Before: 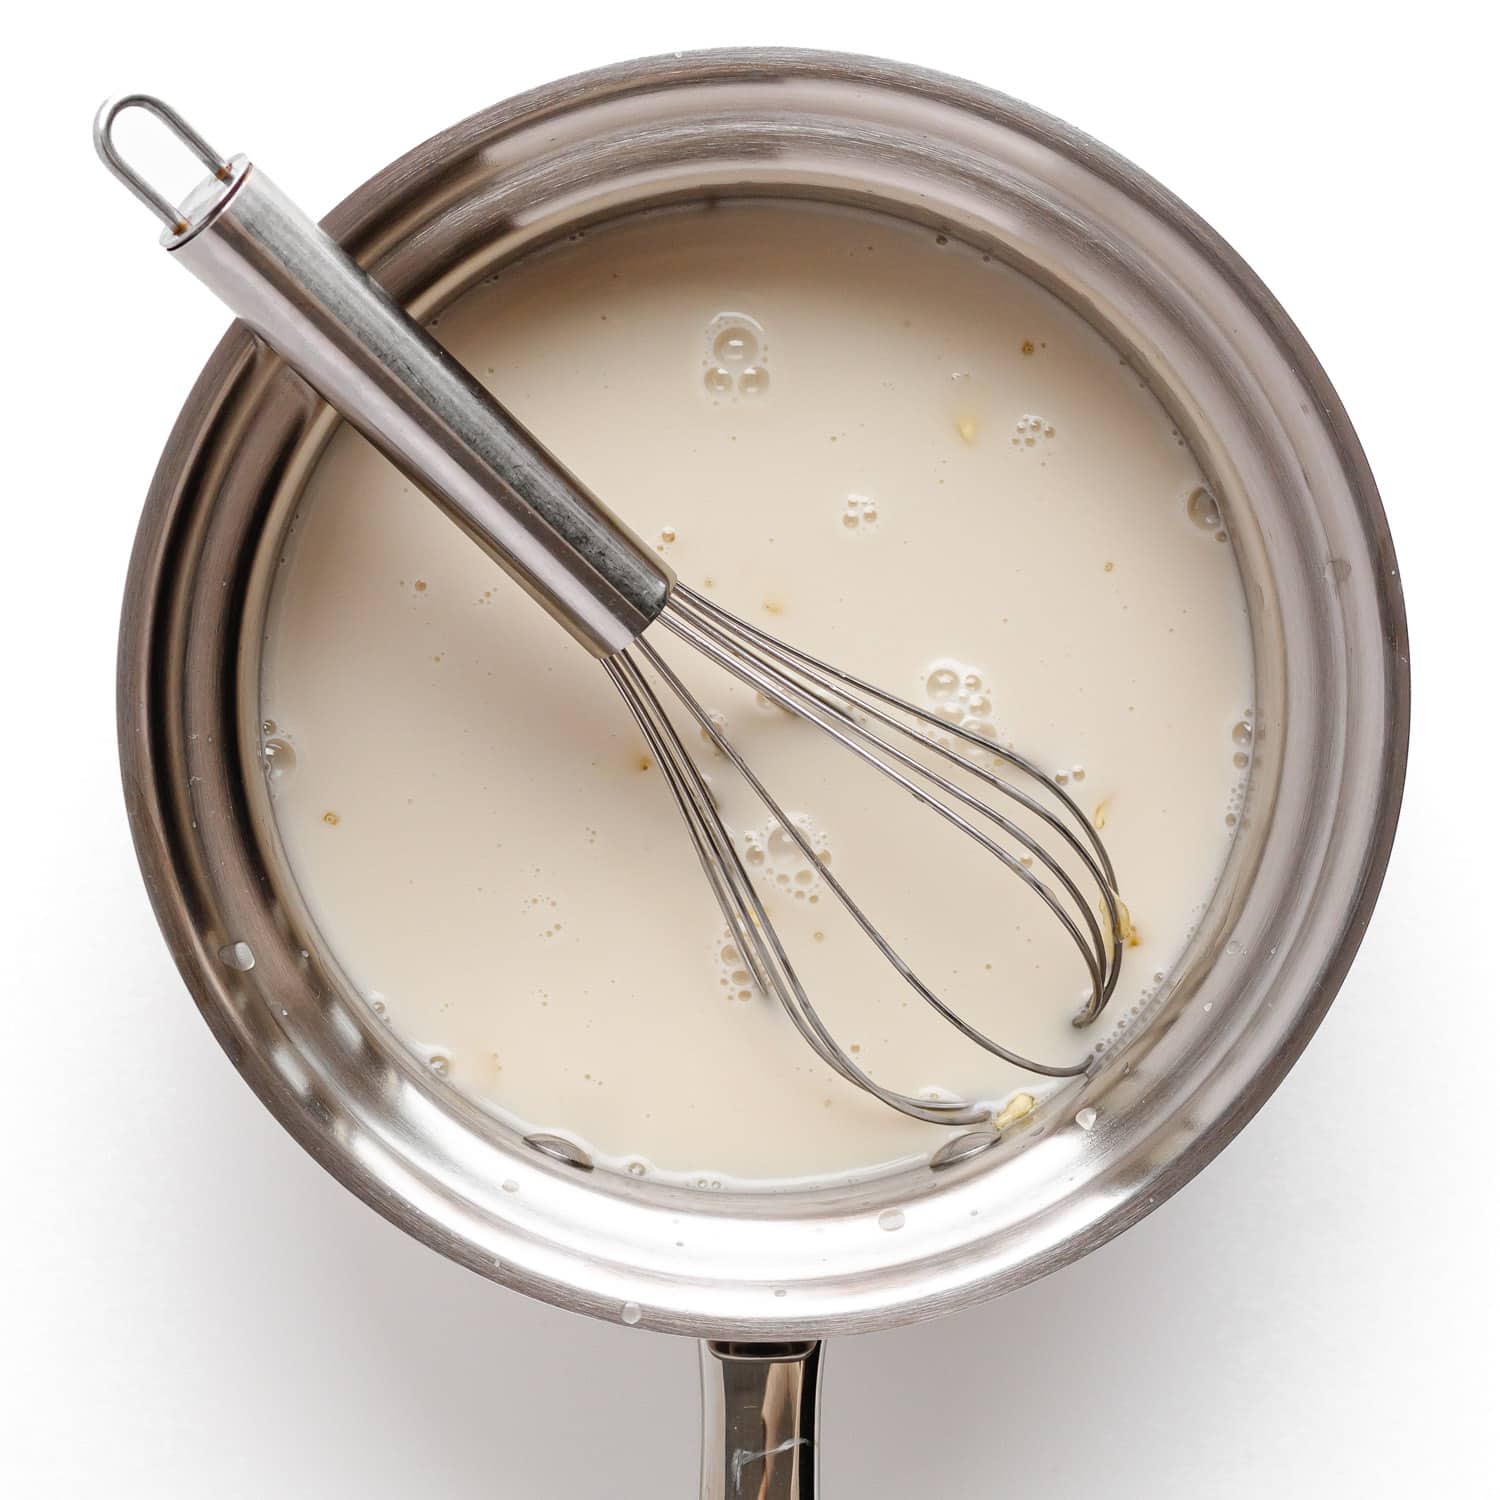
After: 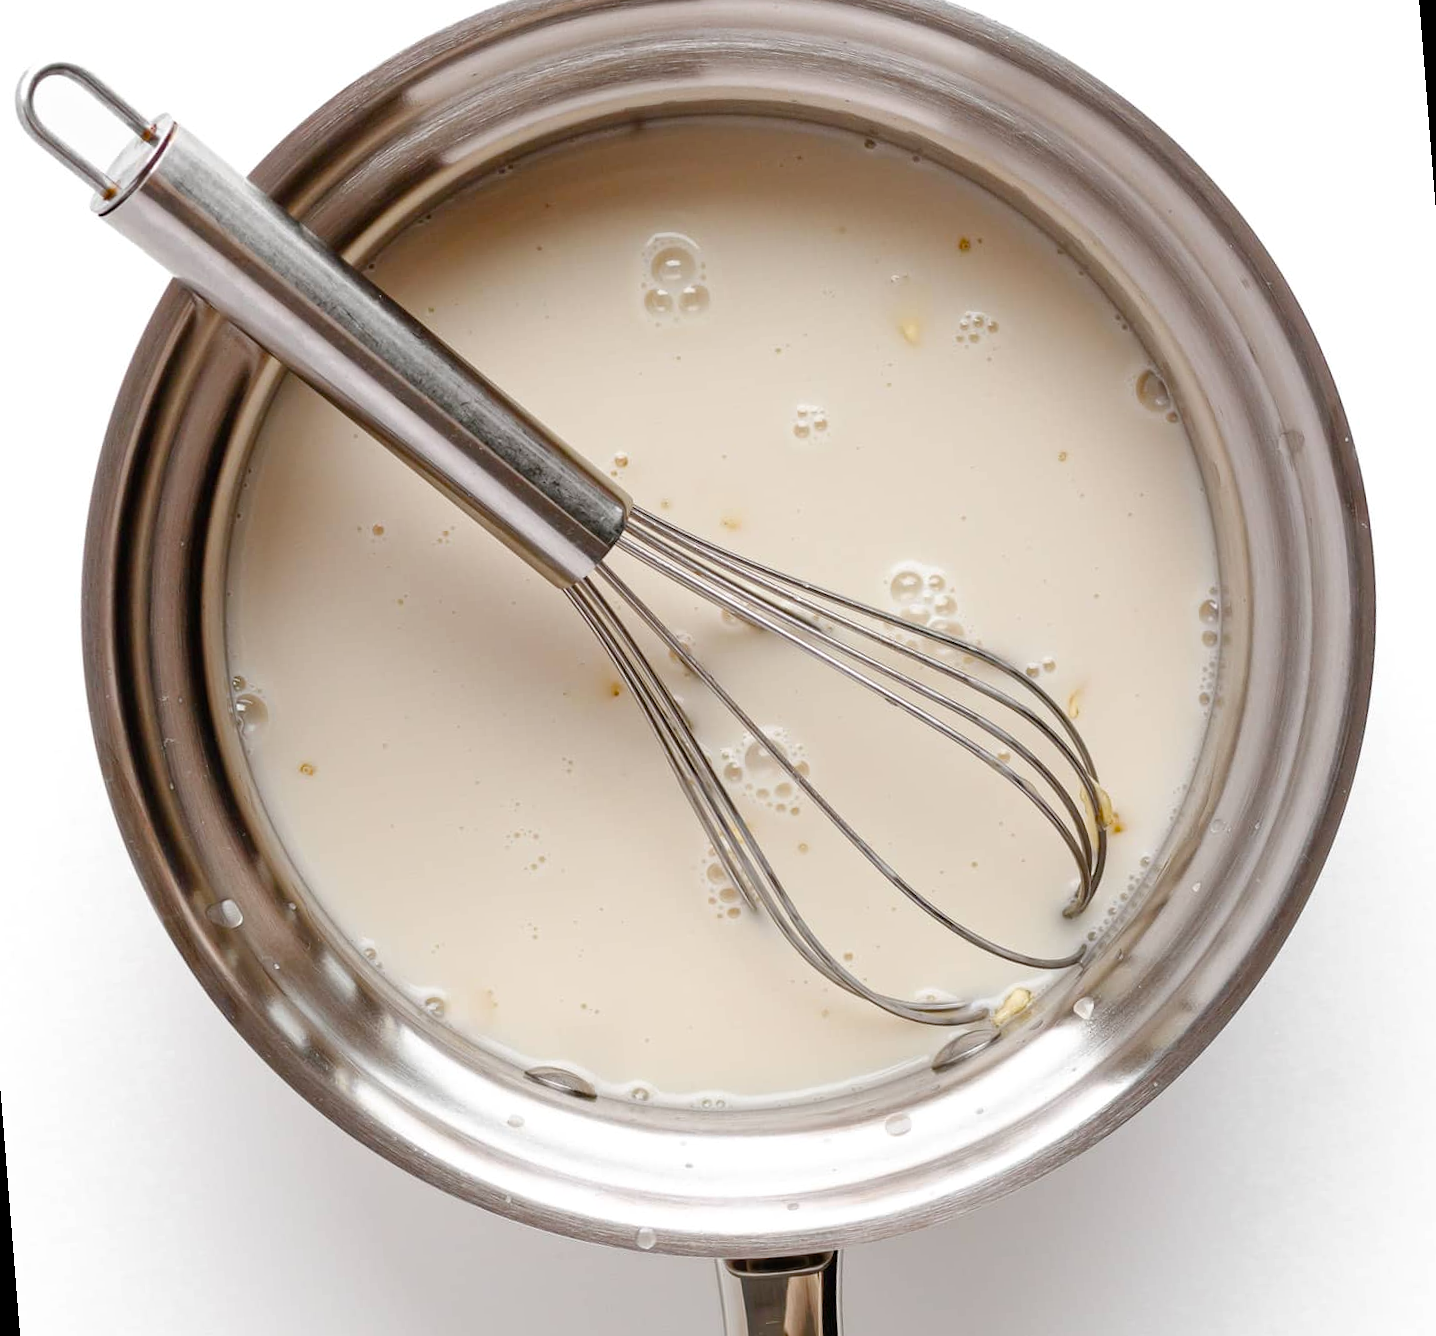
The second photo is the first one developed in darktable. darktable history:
exposure: black level correction 0.001, exposure 0.014 EV, compensate highlight preservation false
color balance rgb: perceptual saturation grading › global saturation 20%, perceptual saturation grading › highlights -25%, perceptual saturation grading › shadows 25%
rotate and perspective: rotation -4.57°, crop left 0.054, crop right 0.944, crop top 0.087, crop bottom 0.914
